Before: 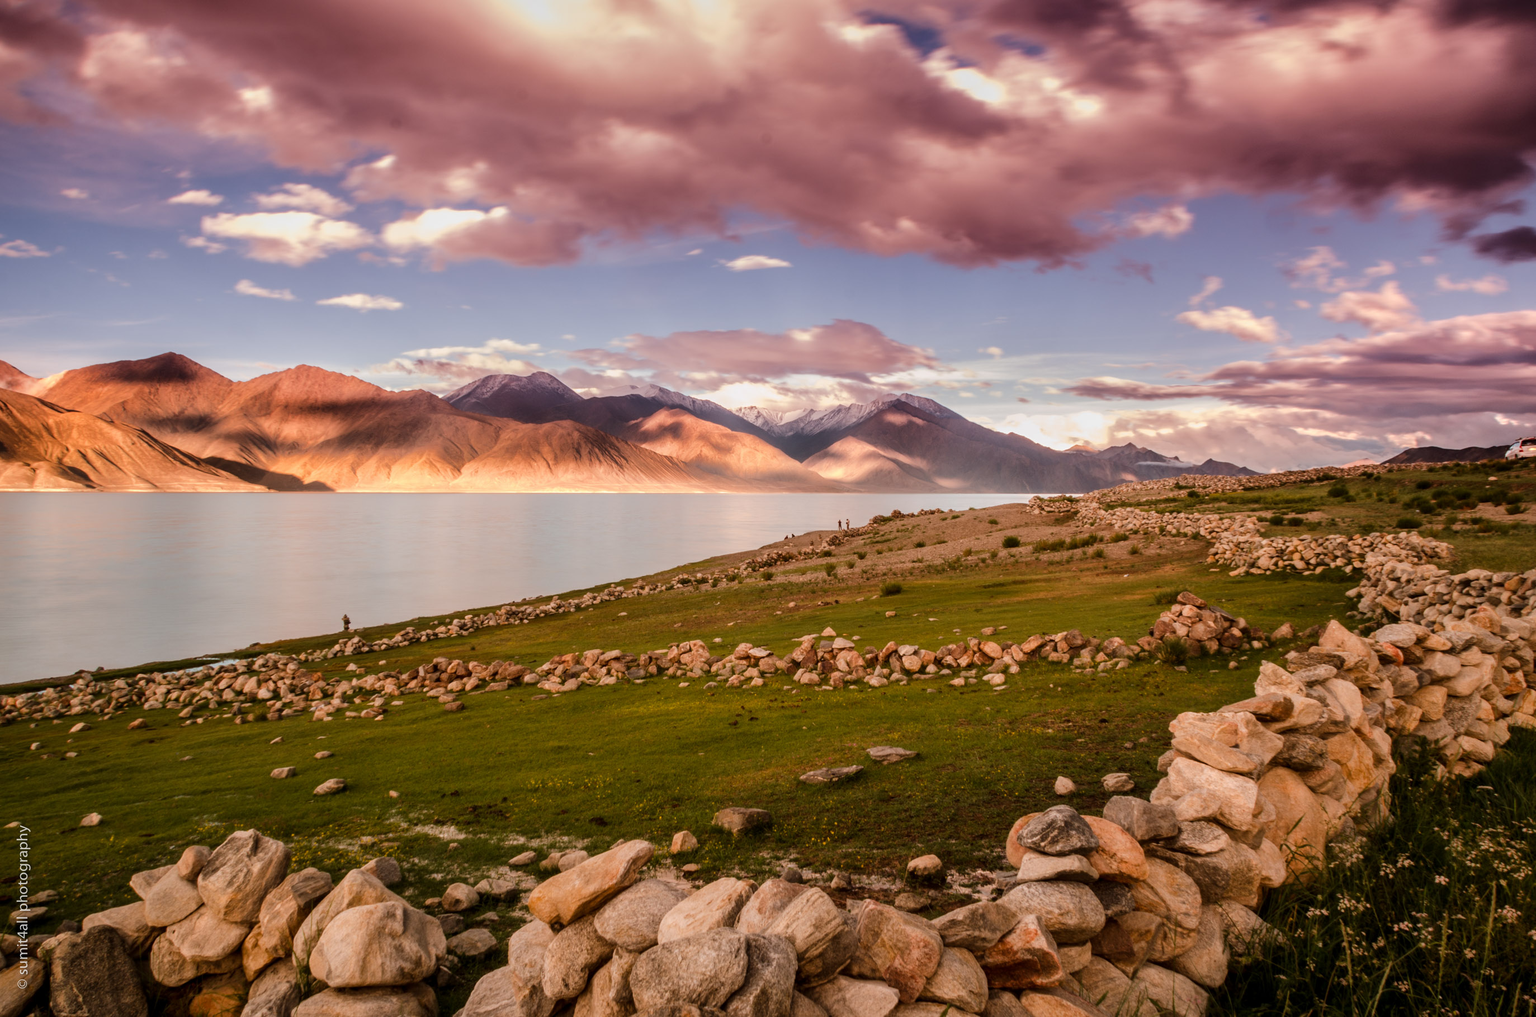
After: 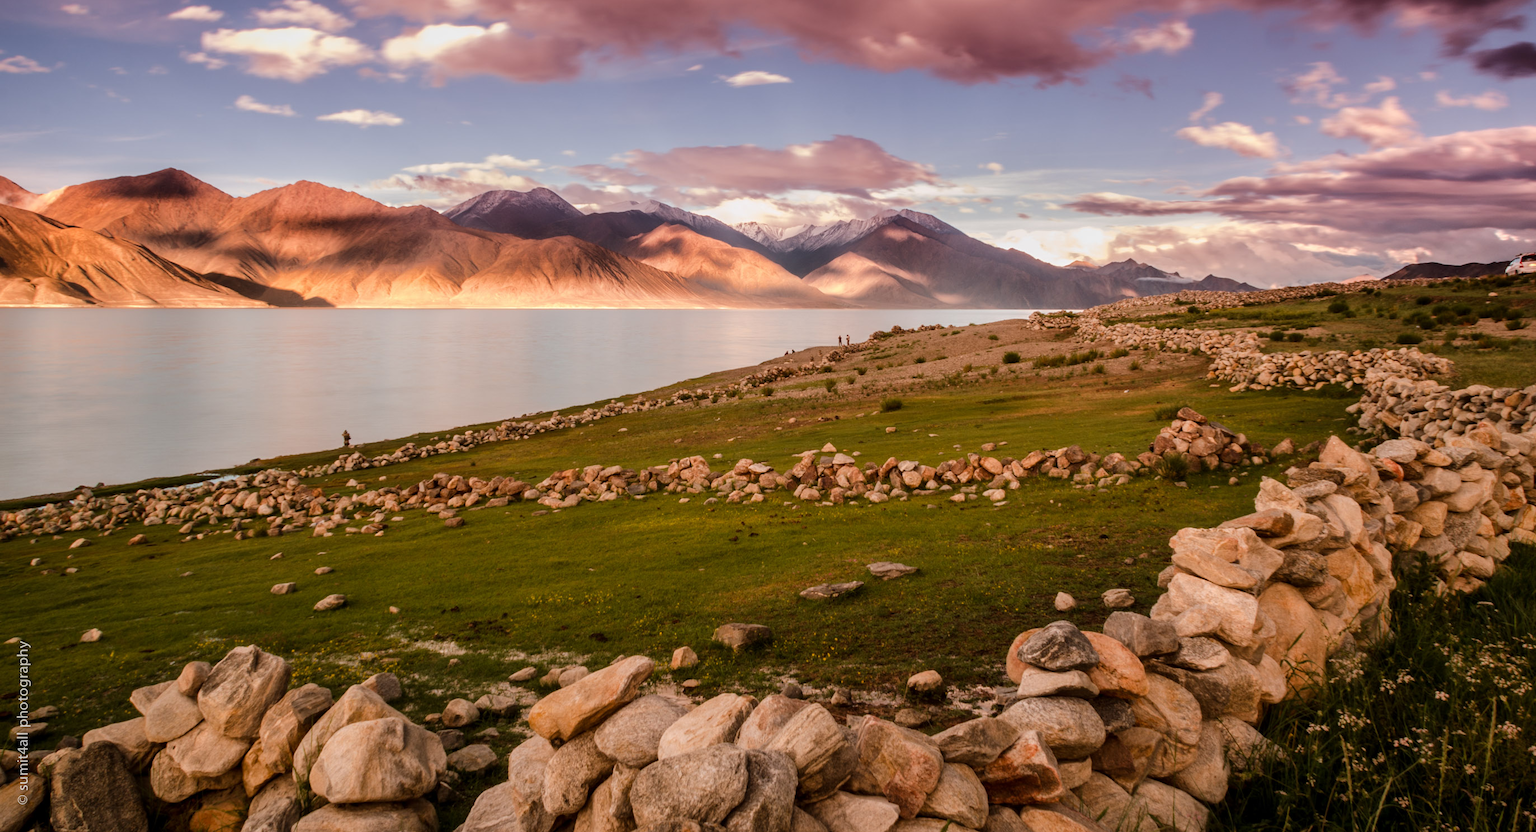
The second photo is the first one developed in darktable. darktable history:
crop and rotate: top 18.184%
